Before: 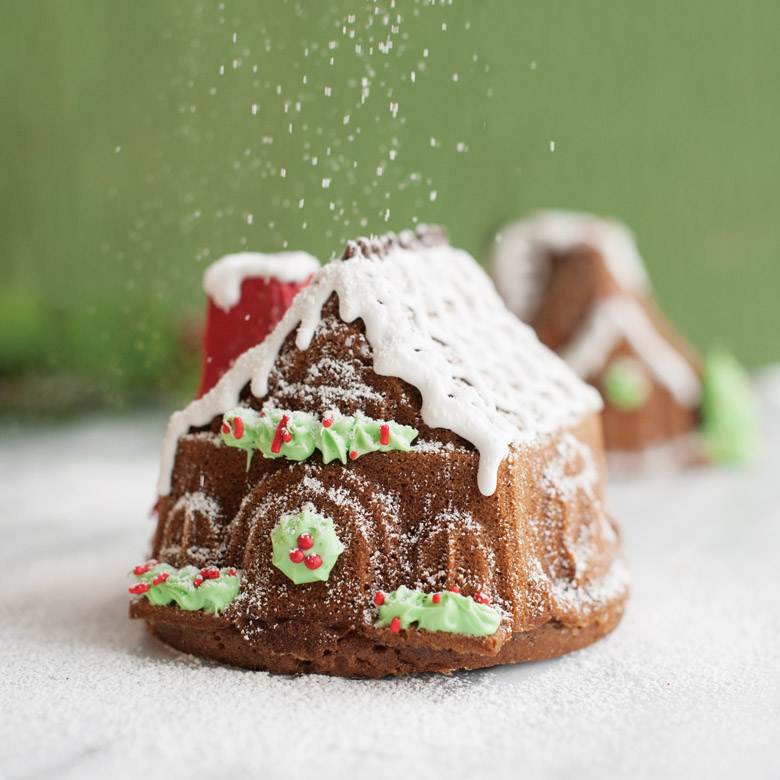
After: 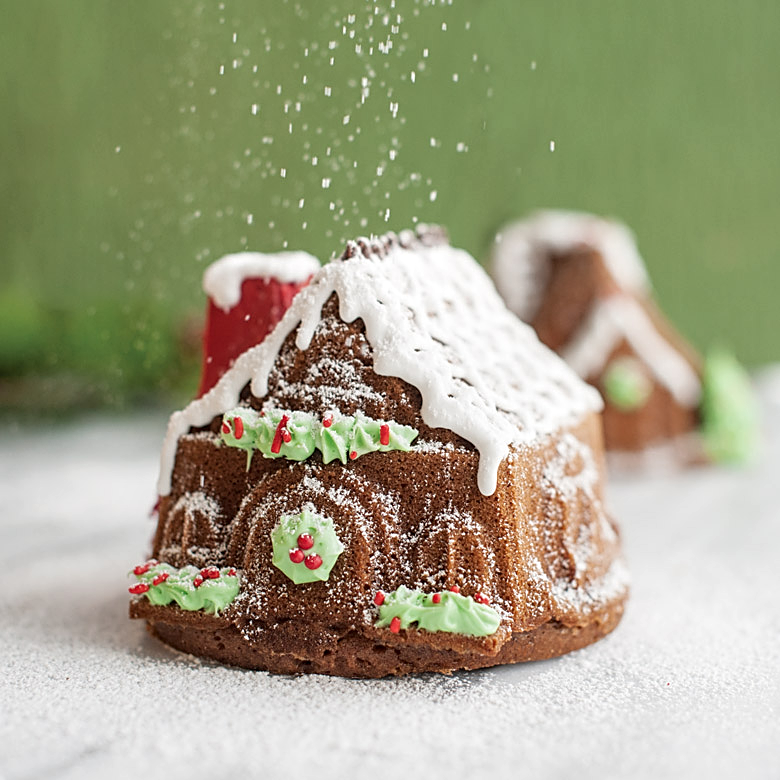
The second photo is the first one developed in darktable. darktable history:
sharpen: amount 0.55
local contrast: on, module defaults
